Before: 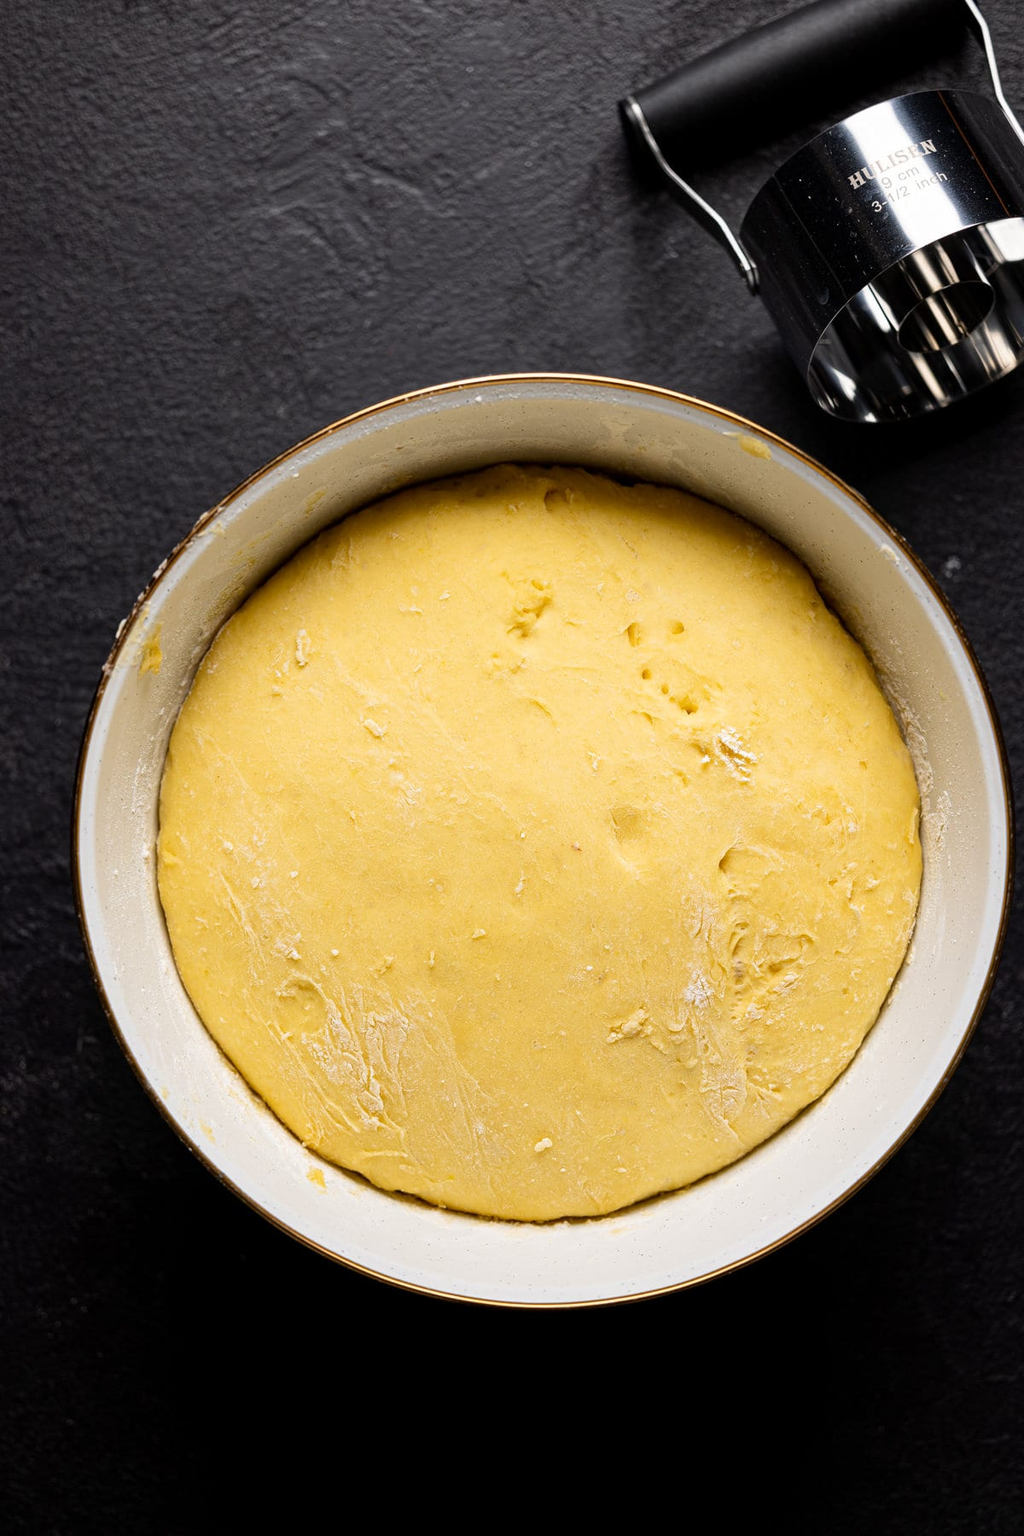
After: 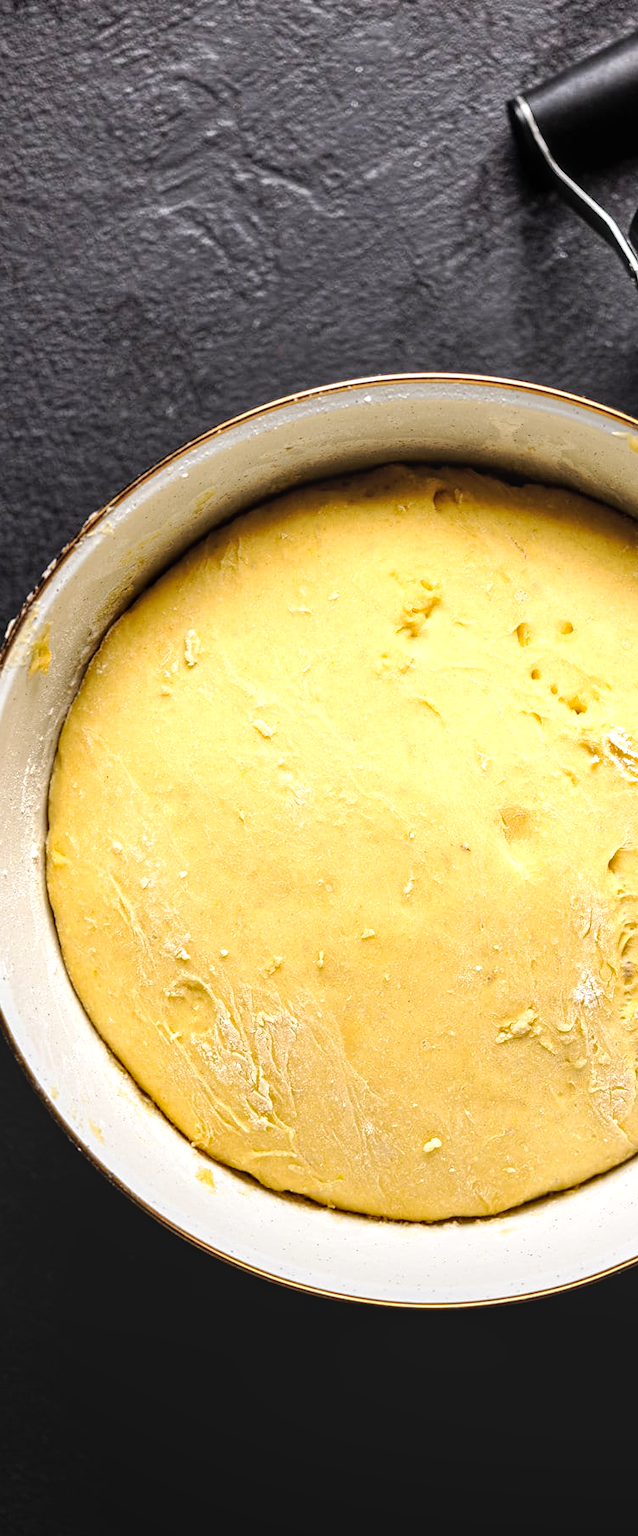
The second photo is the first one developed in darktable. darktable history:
crop: left 10.836%, right 26.445%
tone curve: curves: ch0 [(0, 0.021) (0.059, 0.053) (0.212, 0.18) (0.337, 0.304) (0.495, 0.505) (0.725, 0.731) (0.89, 0.919) (1, 1)]; ch1 [(0, 0) (0.094, 0.081) (0.285, 0.299) (0.413, 0.43) (0.479, 0.475) (0.54, 0.55) (0.615, 0.65) (0.683, 0.688) (1, 1)]; ch2 [(0, 0) (0.257, 0.217) (0.434, 0.434) (0.498, 0.507) (0.599, 0.578) (1, 1)], preserve colors none
local contrast: on, module defaults
shadows and highlights: radius 111.52, shadows 51.23, white point adjustment 9.03, highlights -3.87, soften with gaussian
